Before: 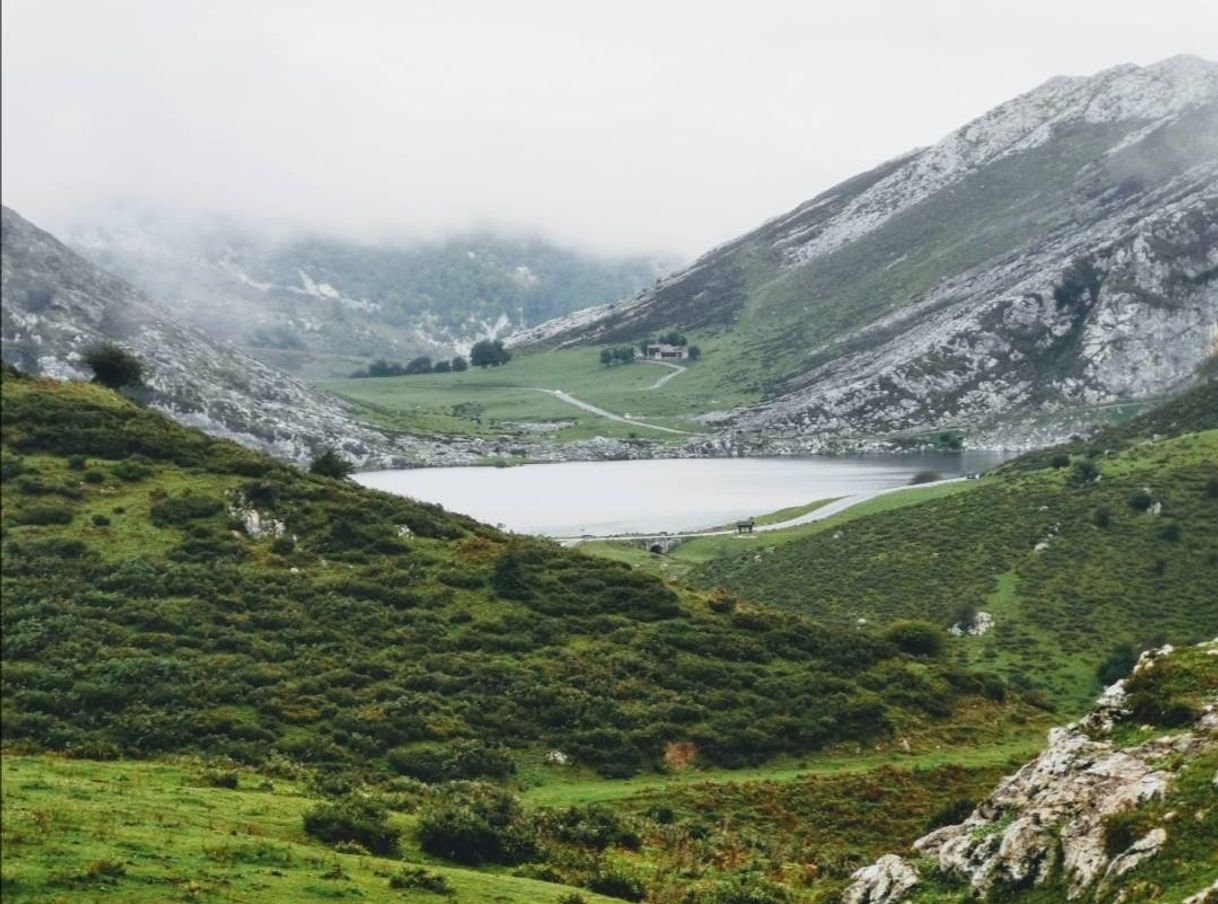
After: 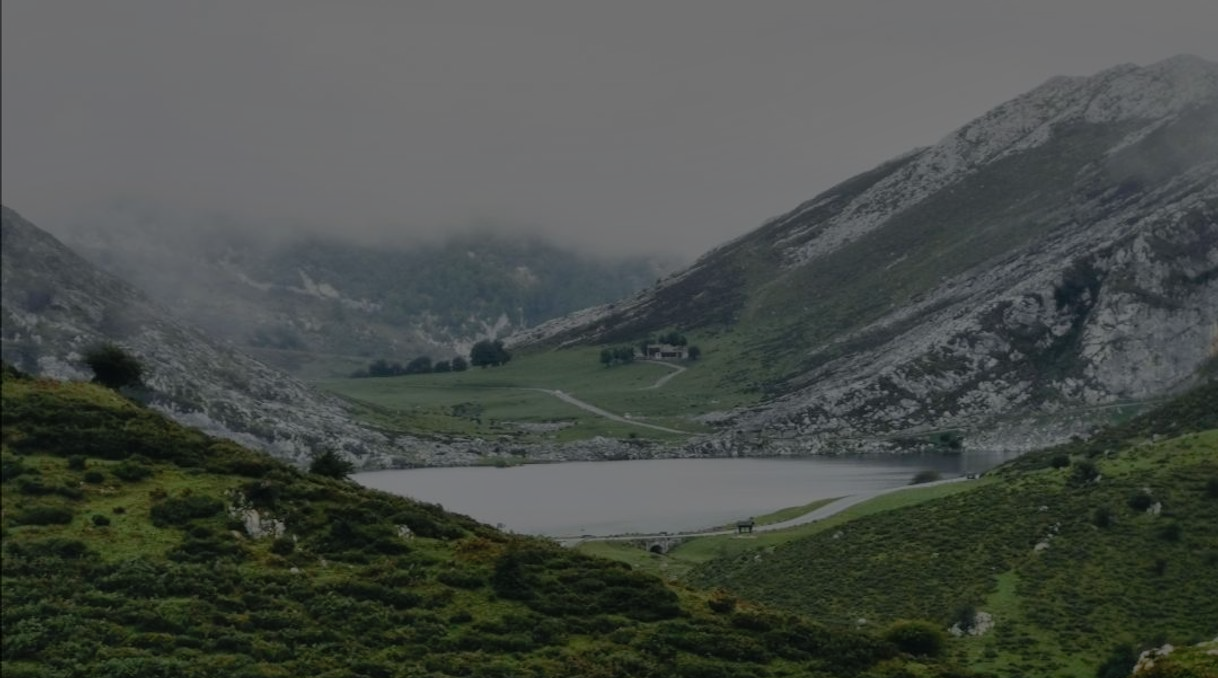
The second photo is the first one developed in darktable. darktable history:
crop: bottom 24.986%
exposure: exposure -2.431 EV, compensate highlight preservation false
shadows and highlights: on, module defaults
